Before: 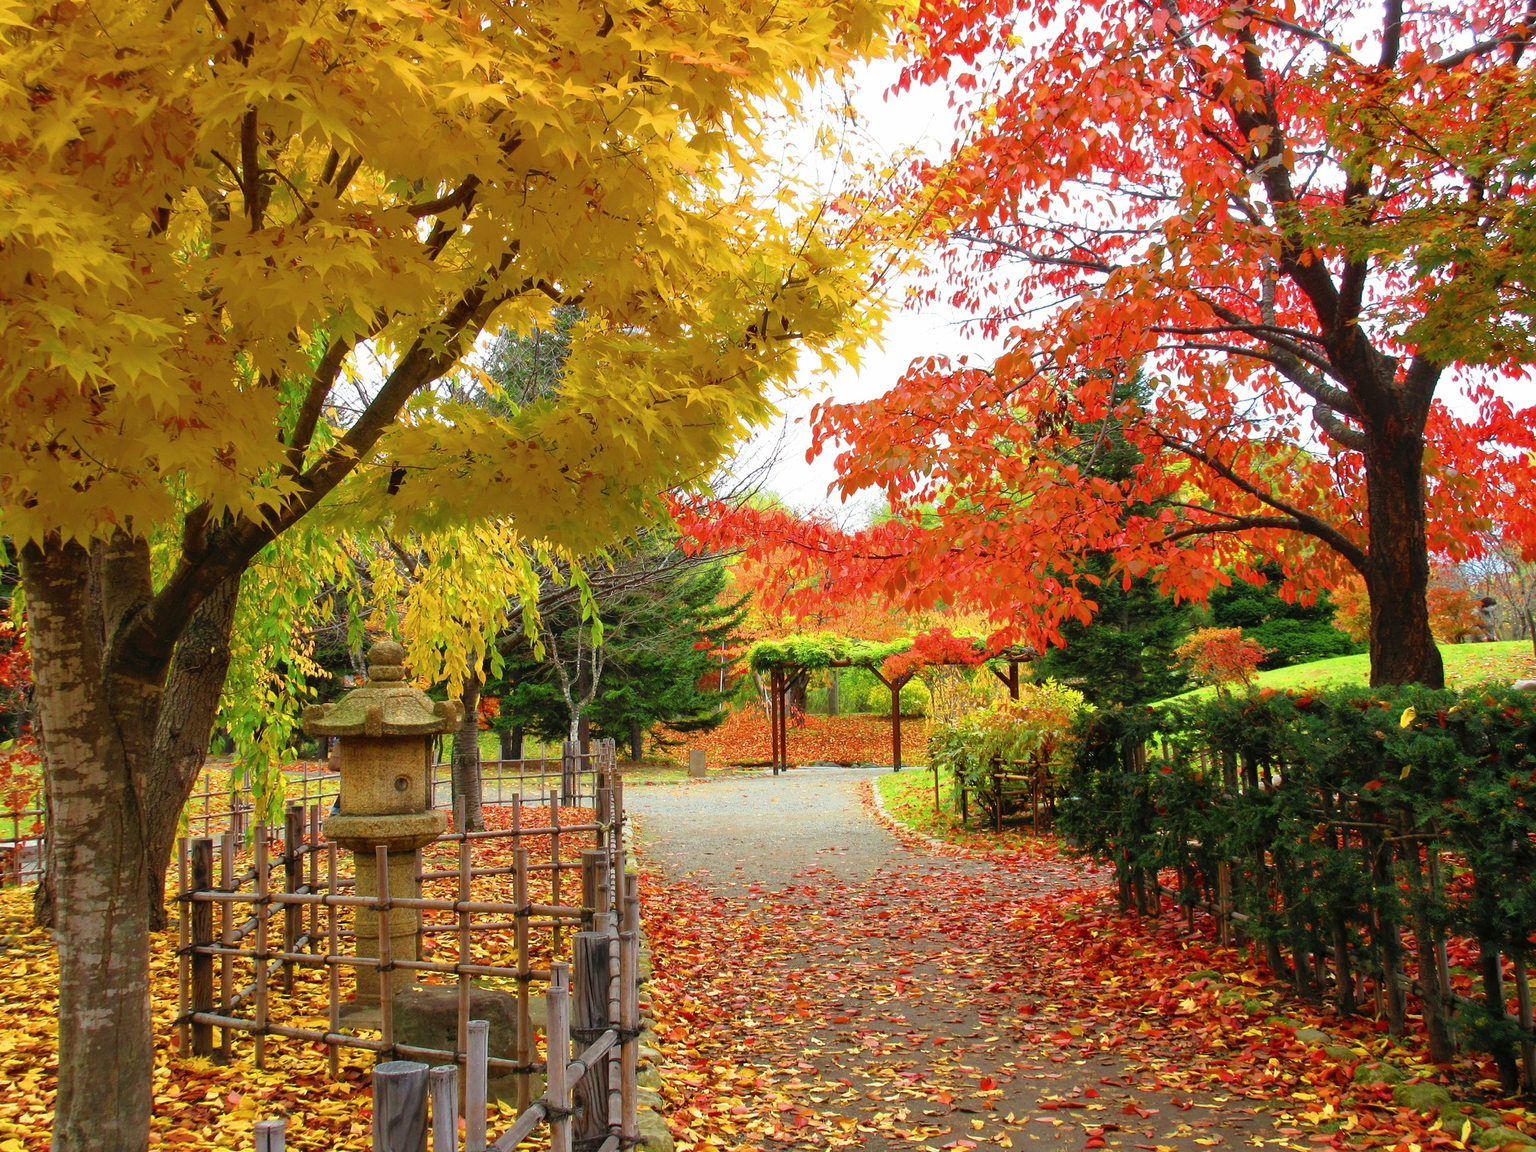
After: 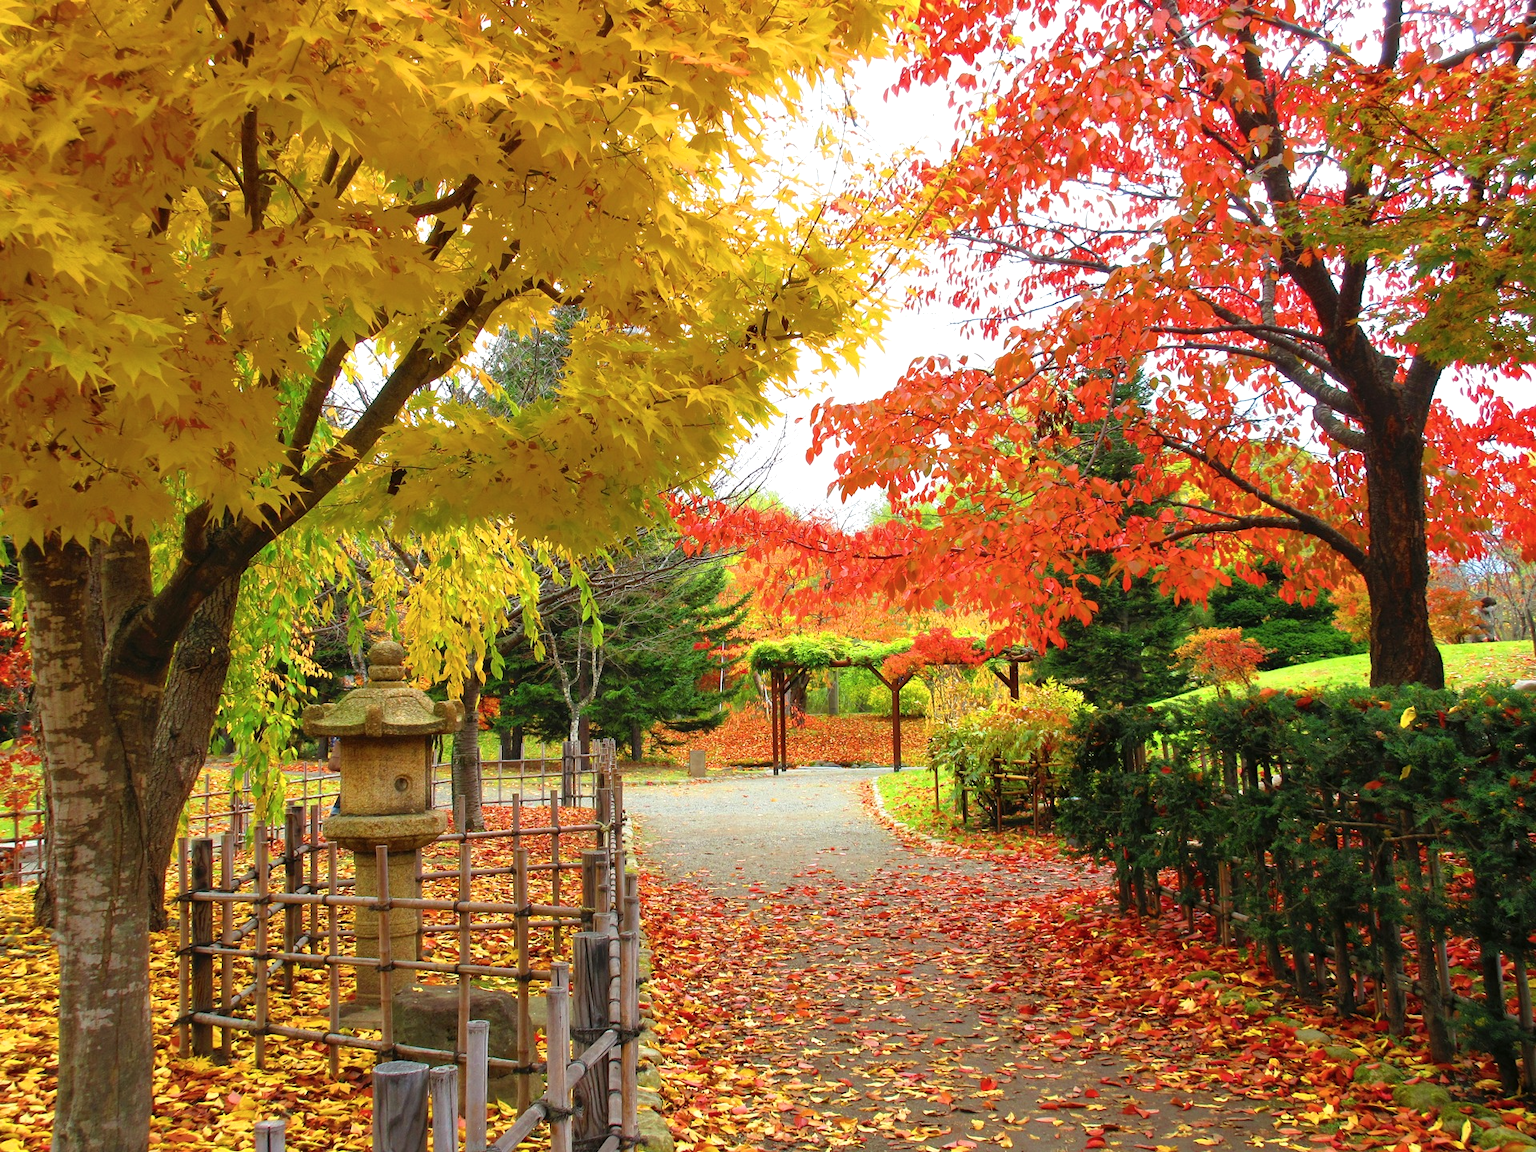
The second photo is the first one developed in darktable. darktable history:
exposure: exposure 0.191 EV, compensate highlight preservation false
color balance rgb: on, module defaults
